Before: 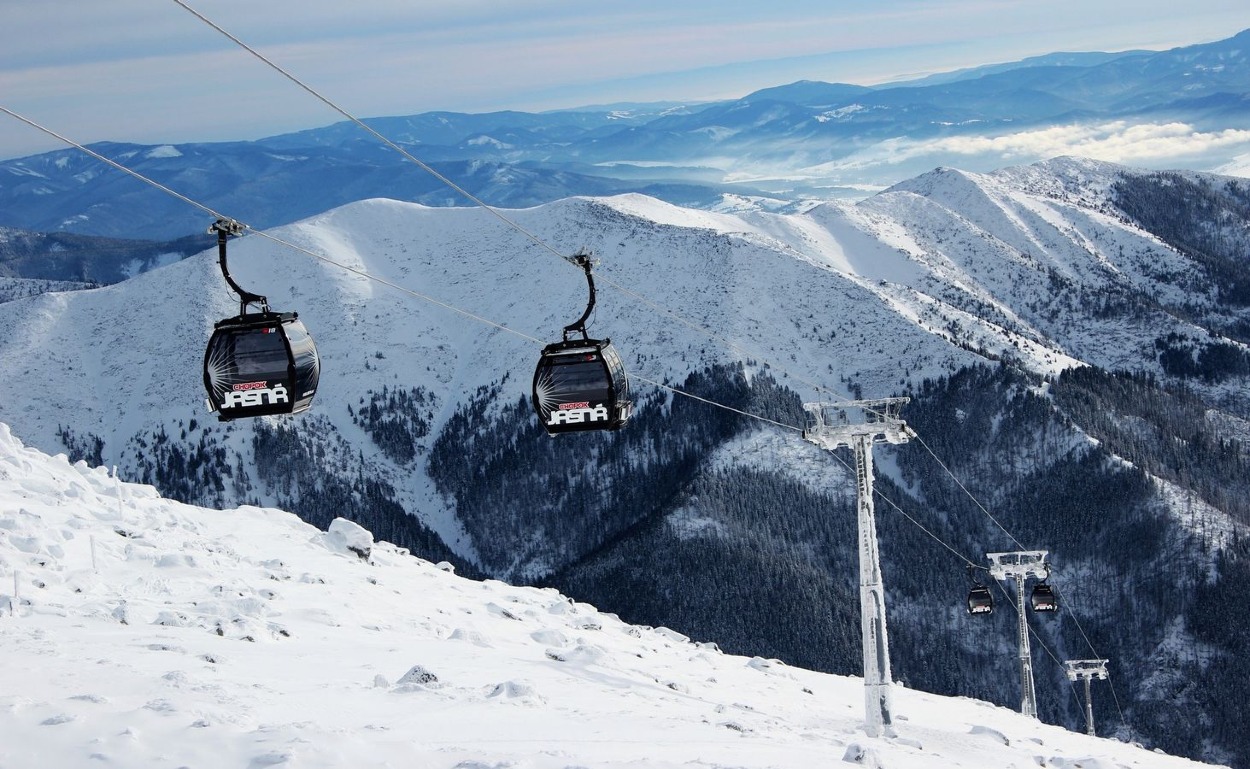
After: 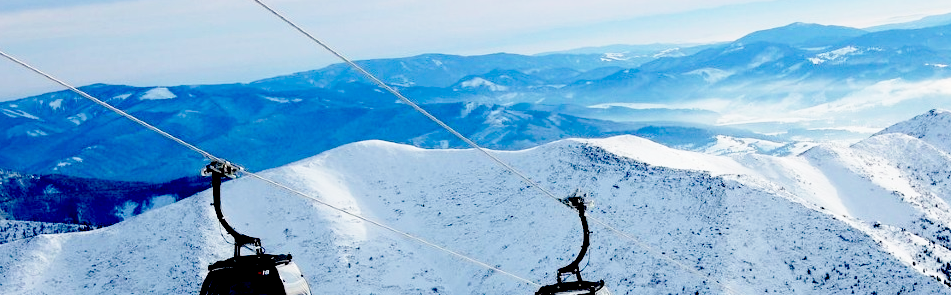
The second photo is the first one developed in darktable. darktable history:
crop: left 0.545%, top 7.645%, right 23.308%, bottom 53.871%
exposure: black level correction 0.058, compensate highlight preservation false
base curve: curves: ch0 [(0, 0) (0.028, 0.03) (0.121, 0.232) (0.46, 0.748) (0.859, 0.968) (1, 1)], preserve colors none
